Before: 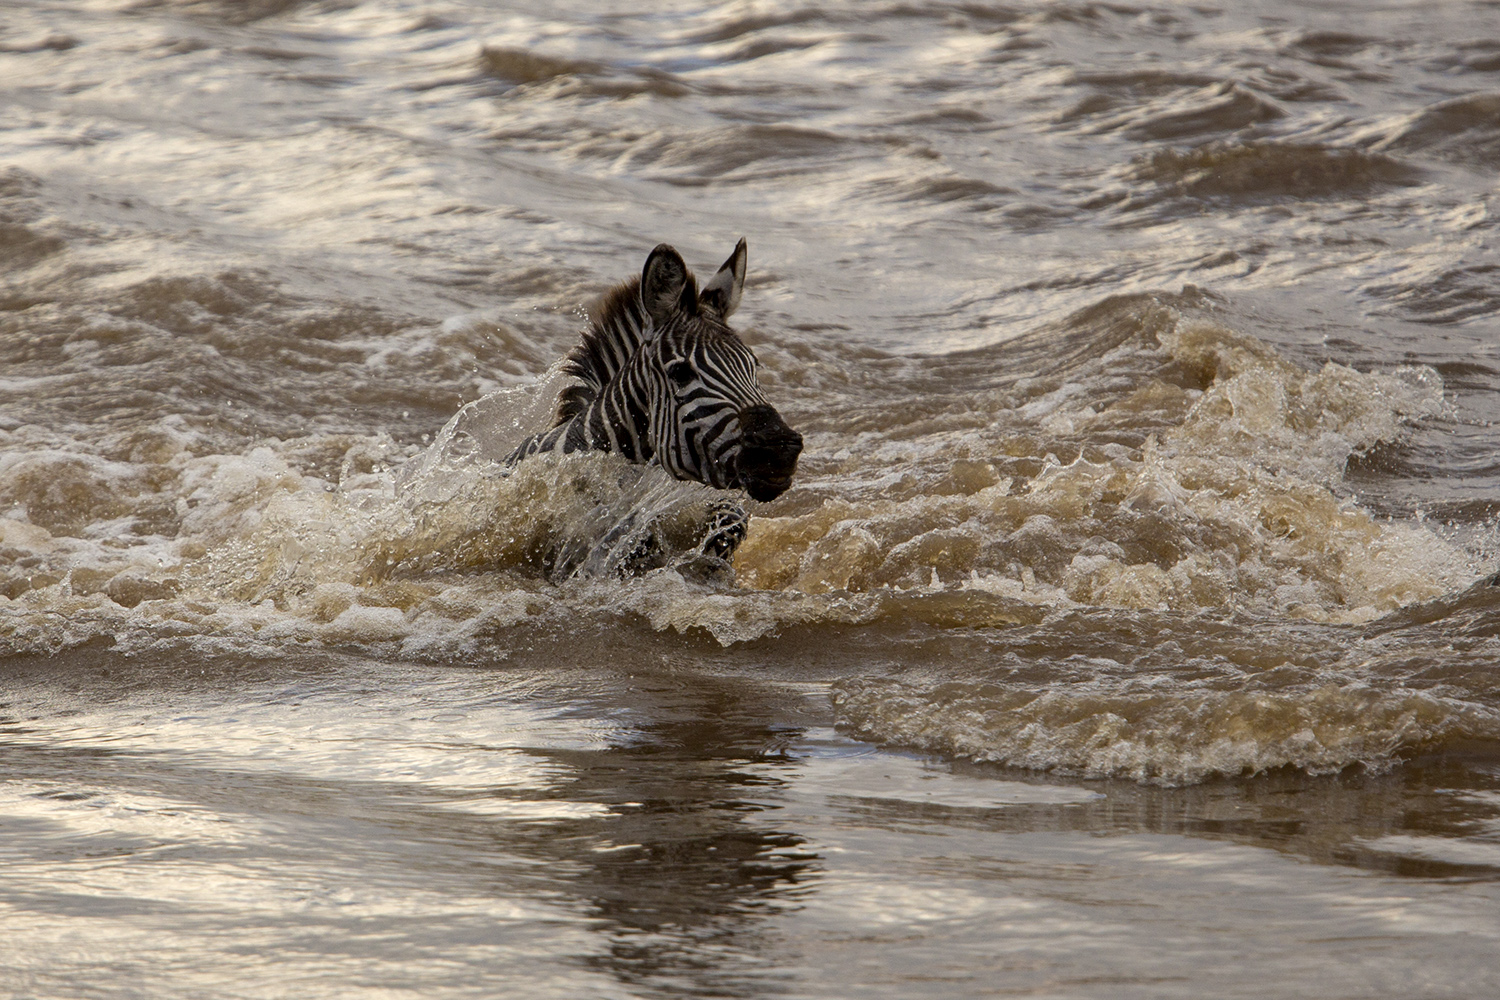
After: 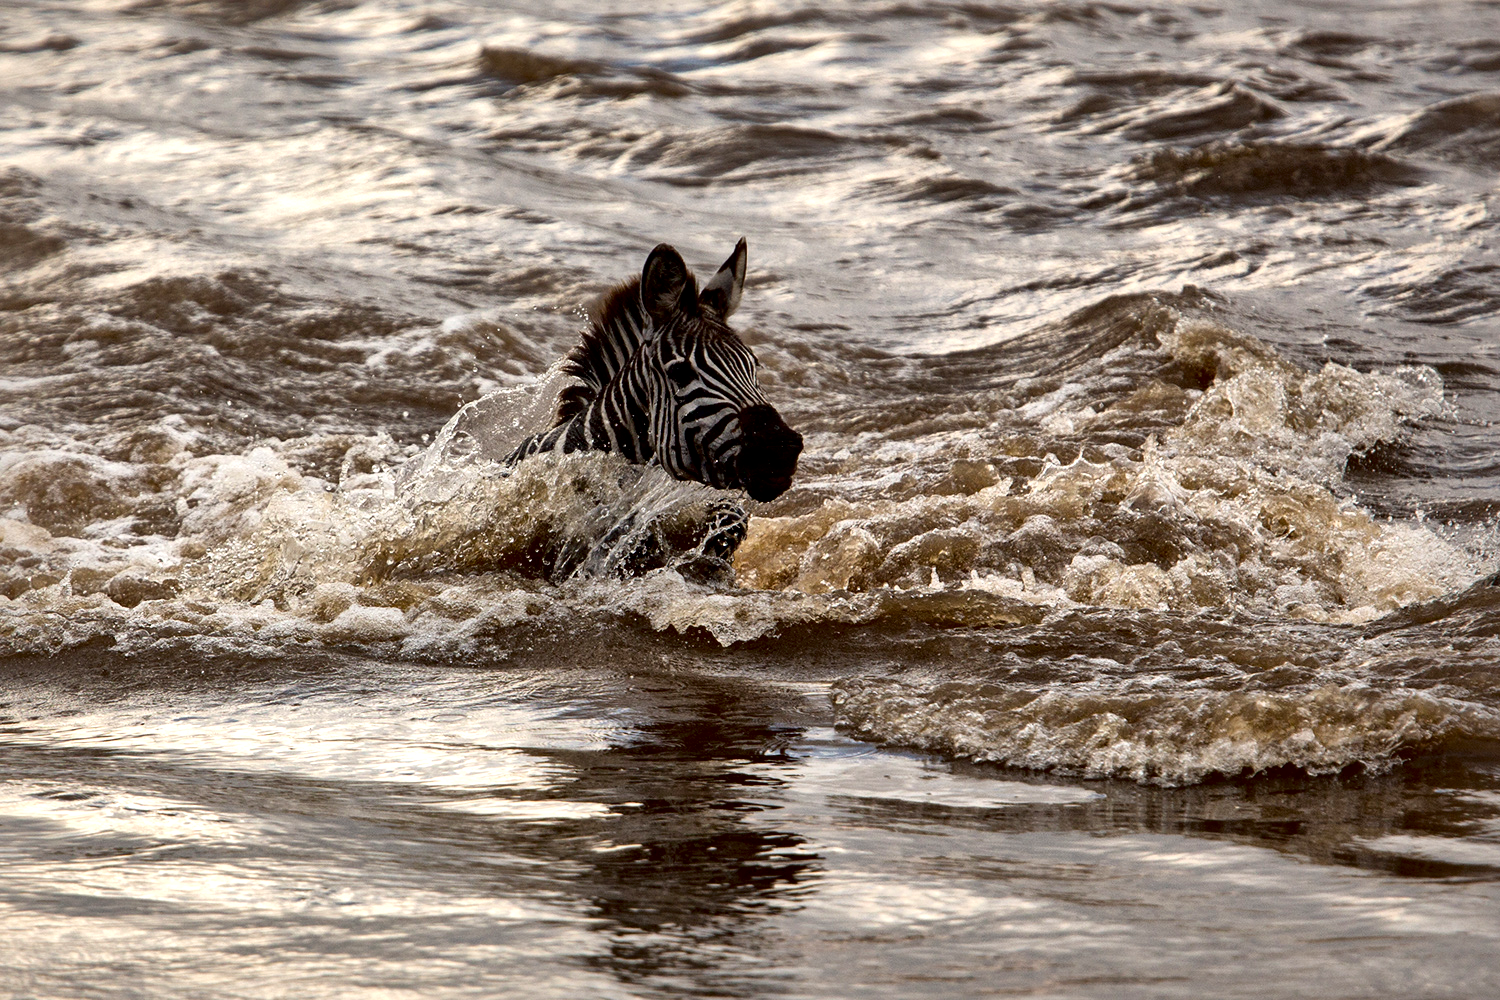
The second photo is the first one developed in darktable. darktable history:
local contrast: mode bilateral grid, contrast 43, coarseness 70, detail 215%, midtone range 0.2
